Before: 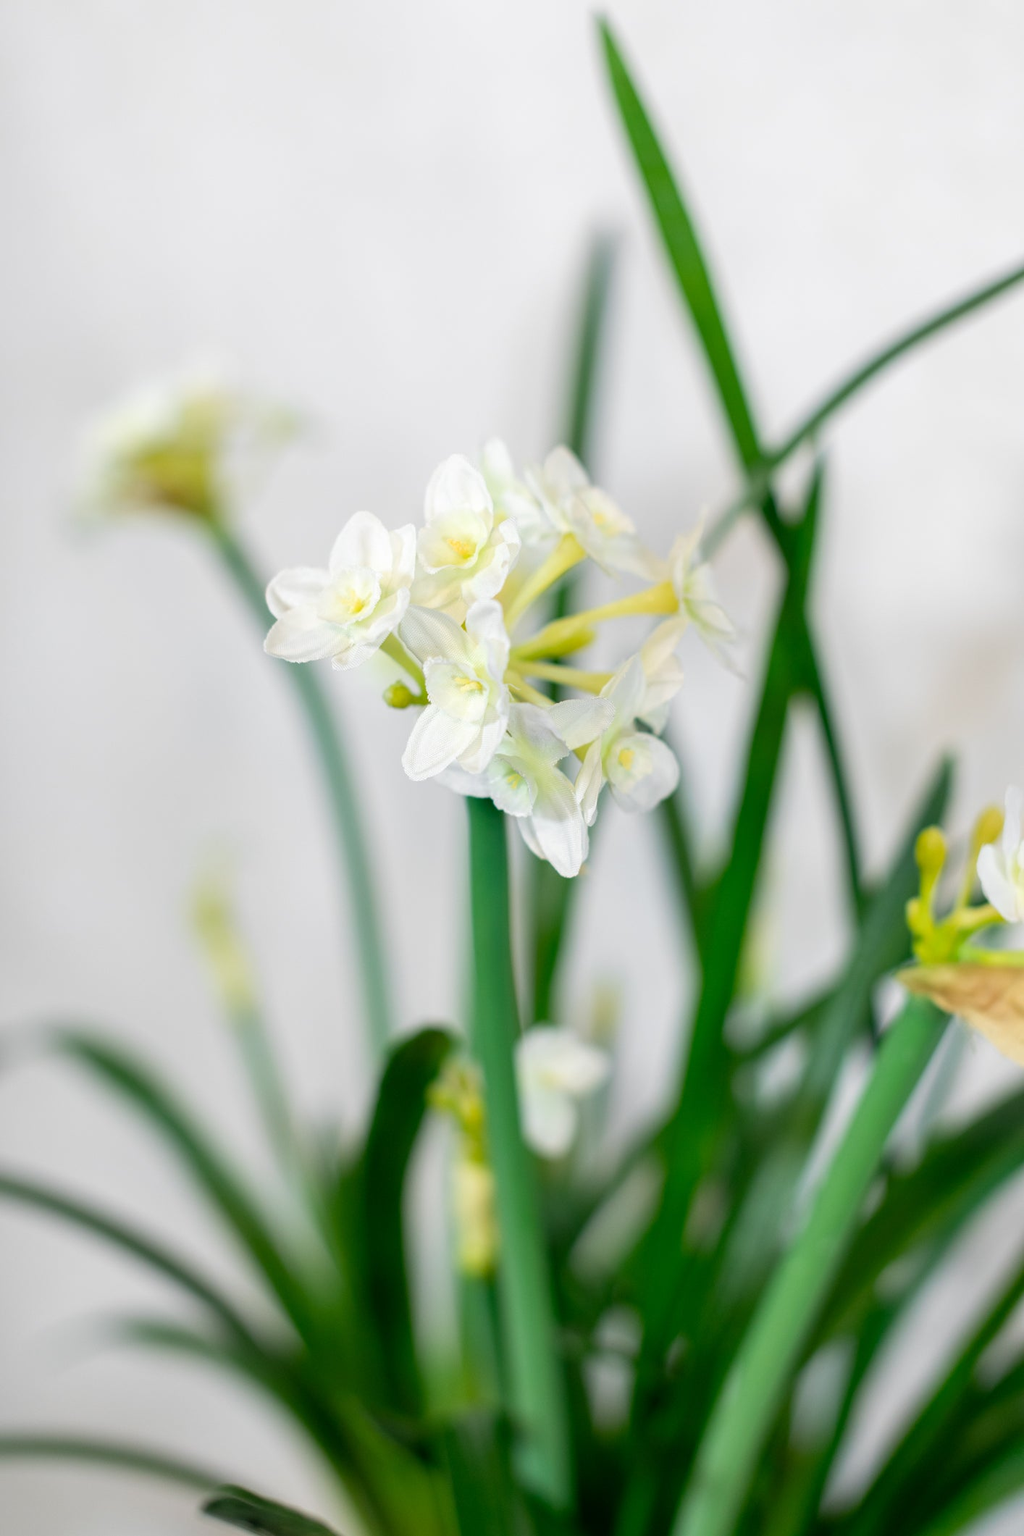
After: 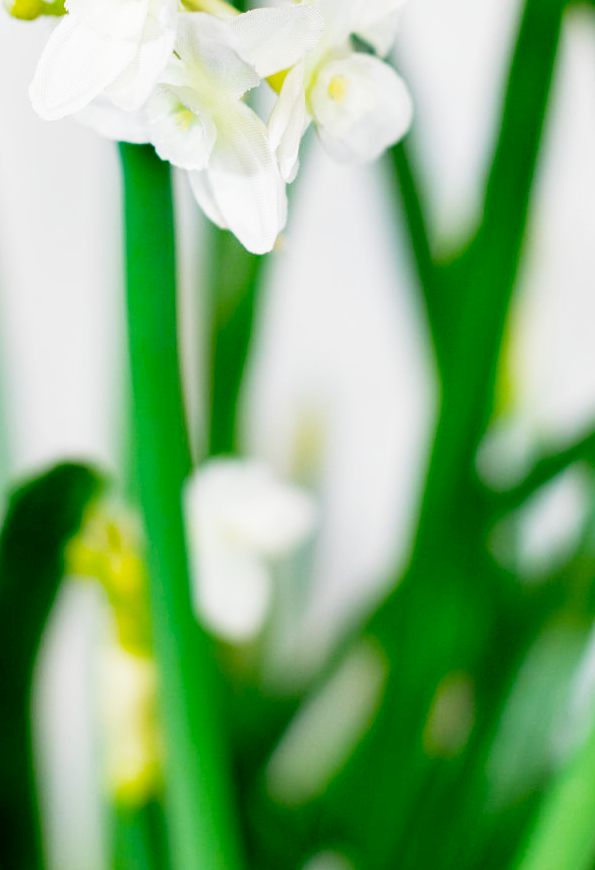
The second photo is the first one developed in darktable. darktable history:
crop: left 37.221%, top 45.169%, right 20.63%, bottom 13.777%
color balance: output saturation 120%
filmic rgb: middle gray luminance 12.74%, black relative exposure -10.13 EV, white relative exposure 3.47 EV, threshold 6 EV, target black luminance 0%, hardness 5.74, latitude 44.69%, contrast 1.221, highlights saturation mix 5%, shadows ↔ highlights balance 26.78%, add noise in highlights 0, preserve chrominance no, color science v3 (2019), use custom middle-gray values true, iterations of high-quality reconstruction 0, contrast in highlights soft, enable highlight reconstruction true
